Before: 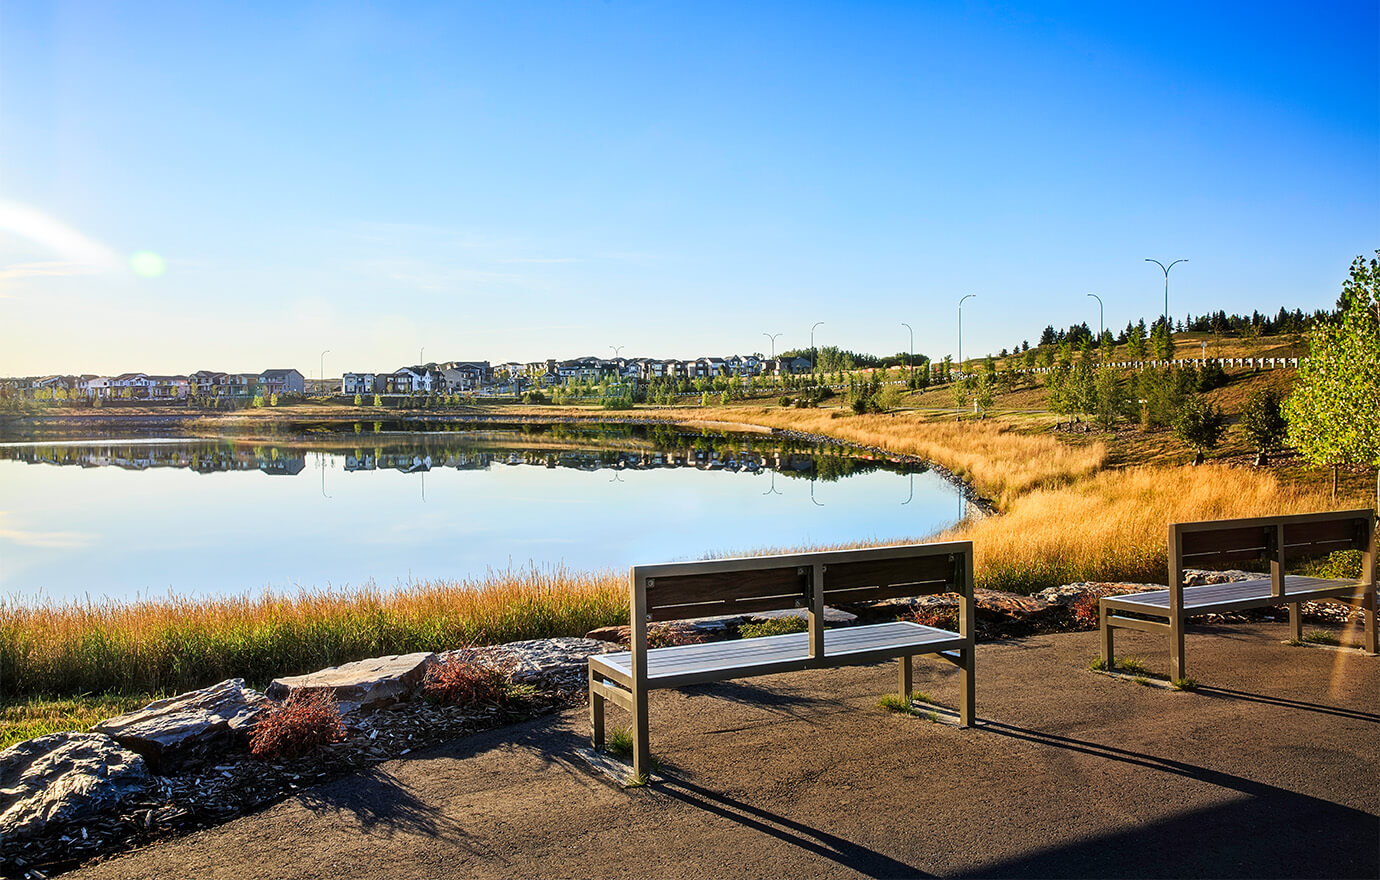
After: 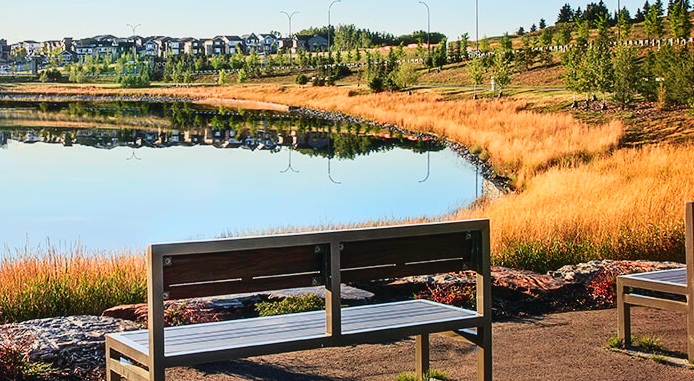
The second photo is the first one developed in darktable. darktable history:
crop: left 35.03%, top 36.625%, right 14.663%, bottom 20.057%
tone curve: curves: ch0 [(0, 0.025) (0.15, 0.143) (0.452, 0.486) (0.751, 0.788) (1, 0.961)]; ch1 [(0, 0) (0.416, 0.4) (0.476, 0.469) (0.497, 0.494) (0.546, 0.571) (0.566, 0.607) (0.62, 0.657) (1, 1)]; ch2 [(0, 0) (0.386, 0.397) (0.505, 0.498) (0.547, 0.546) (0.579, 0.58) (1, 1)], color space Lab, independent channels, preserve colors none
